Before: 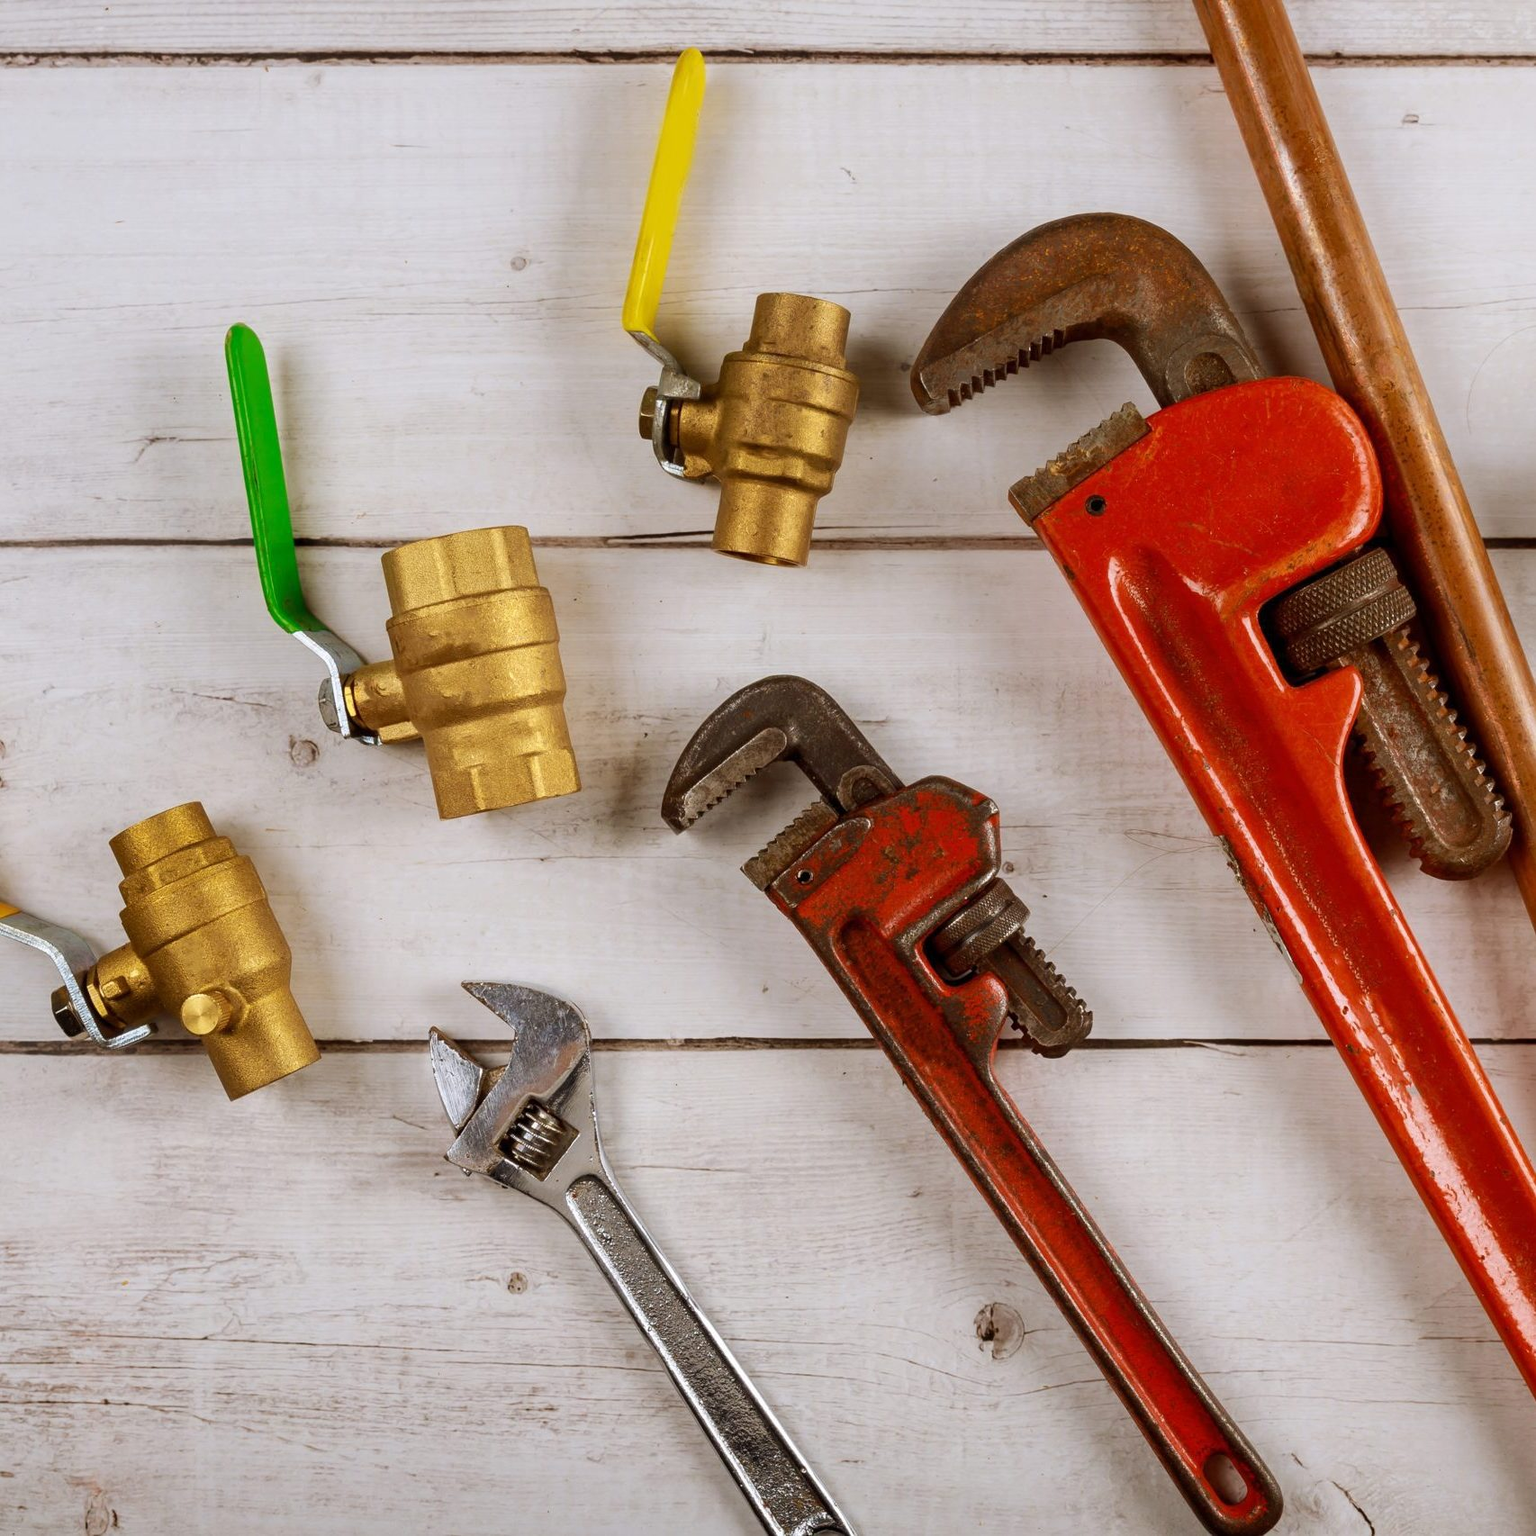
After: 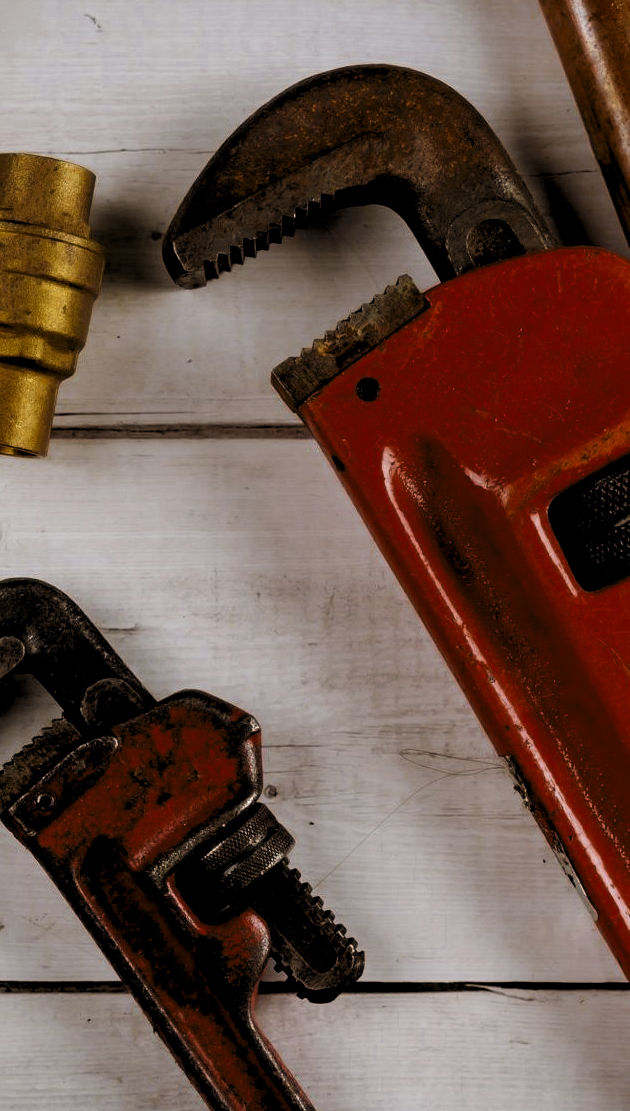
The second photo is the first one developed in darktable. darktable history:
levels: mode automatic, black 8.51%
color zones: curves: ch0 [(0.11, 0.396) (0.195, 0.36) (0.25, 0.5) (0.303, 0.412) (0.357, 0.544) (0.75, 0.5) (0.967, 0.328)]; ch1 [(0, 0.468) (0.112, 0.512) (0.202, 0.6) (0.25, 0.5) (0.307, 0.352) (0.357, 0.544) (0.75, 0.5) (0.963, 0.524)]
crop and rotate: left 49.773%, top 10.131%, right 13.269%, bottom 24.716%
vignetting: fall-off radius 93.65%, brightness -0.558, saturation 0
